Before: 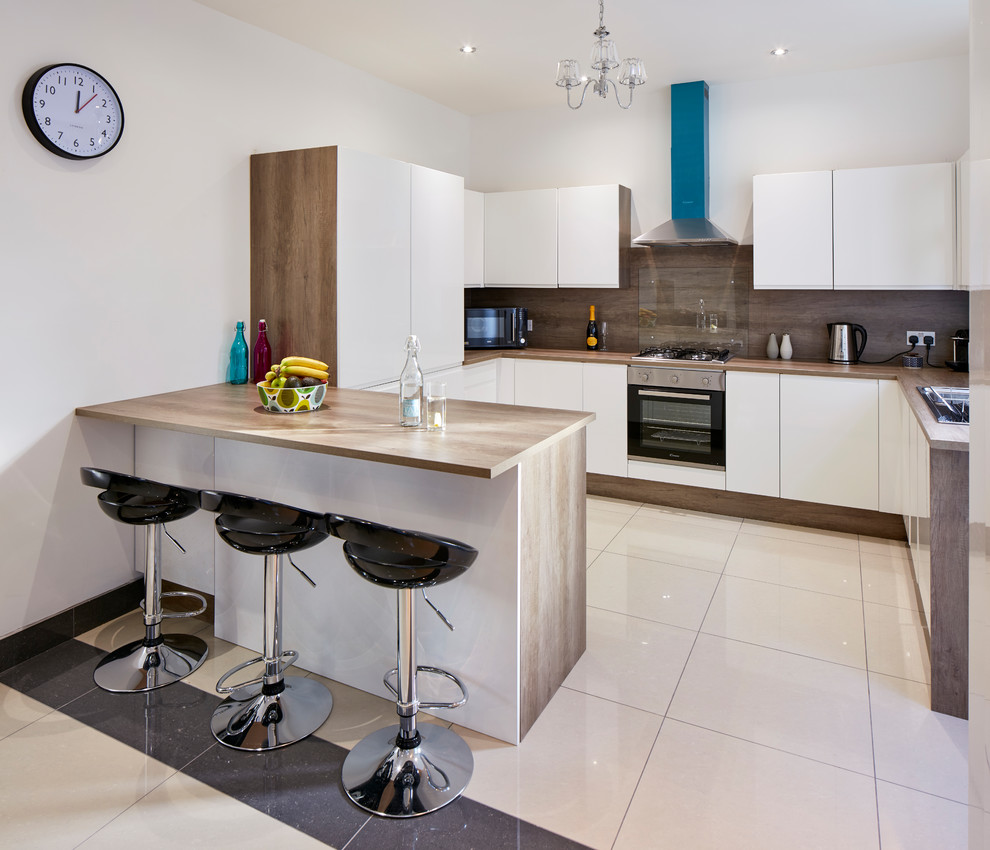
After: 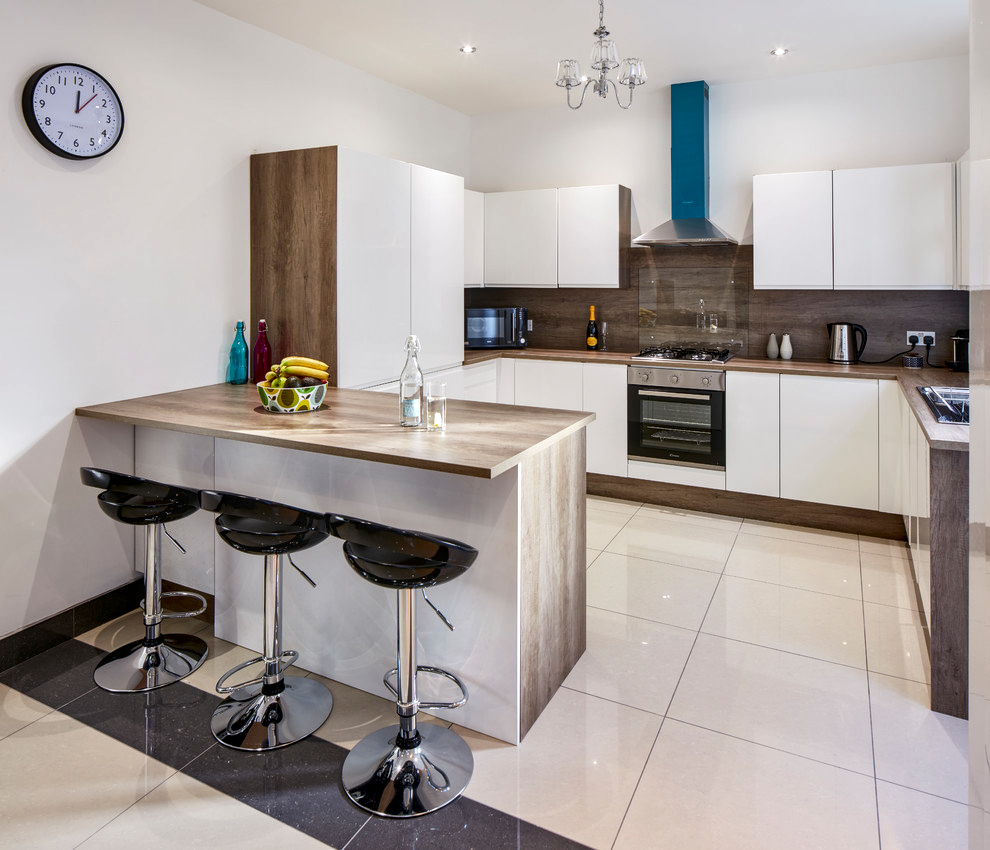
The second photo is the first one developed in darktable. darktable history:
tone curve: curves: ch0 [(0, 0) (0.003, 0.038) (0.011, 0.035) (0.025, 0.03) (0.044, 0.044) (0.069, 0.062) (0.1, 0.087) (0.136, 0.114) (0.177, 0.15) (0.224, 0.193) (0.277, 0.242) (0.335, 0.299) (0.399, 0.361) (0.468, 0.437) (0.543, 0.521) (0.623, 0.614) (0.709, 0.717) (0.801, 0.817) (0.898, 0.913) (1, 1)], color space Lab, independent channels, preserve colors none
local contrast: detail 130%
